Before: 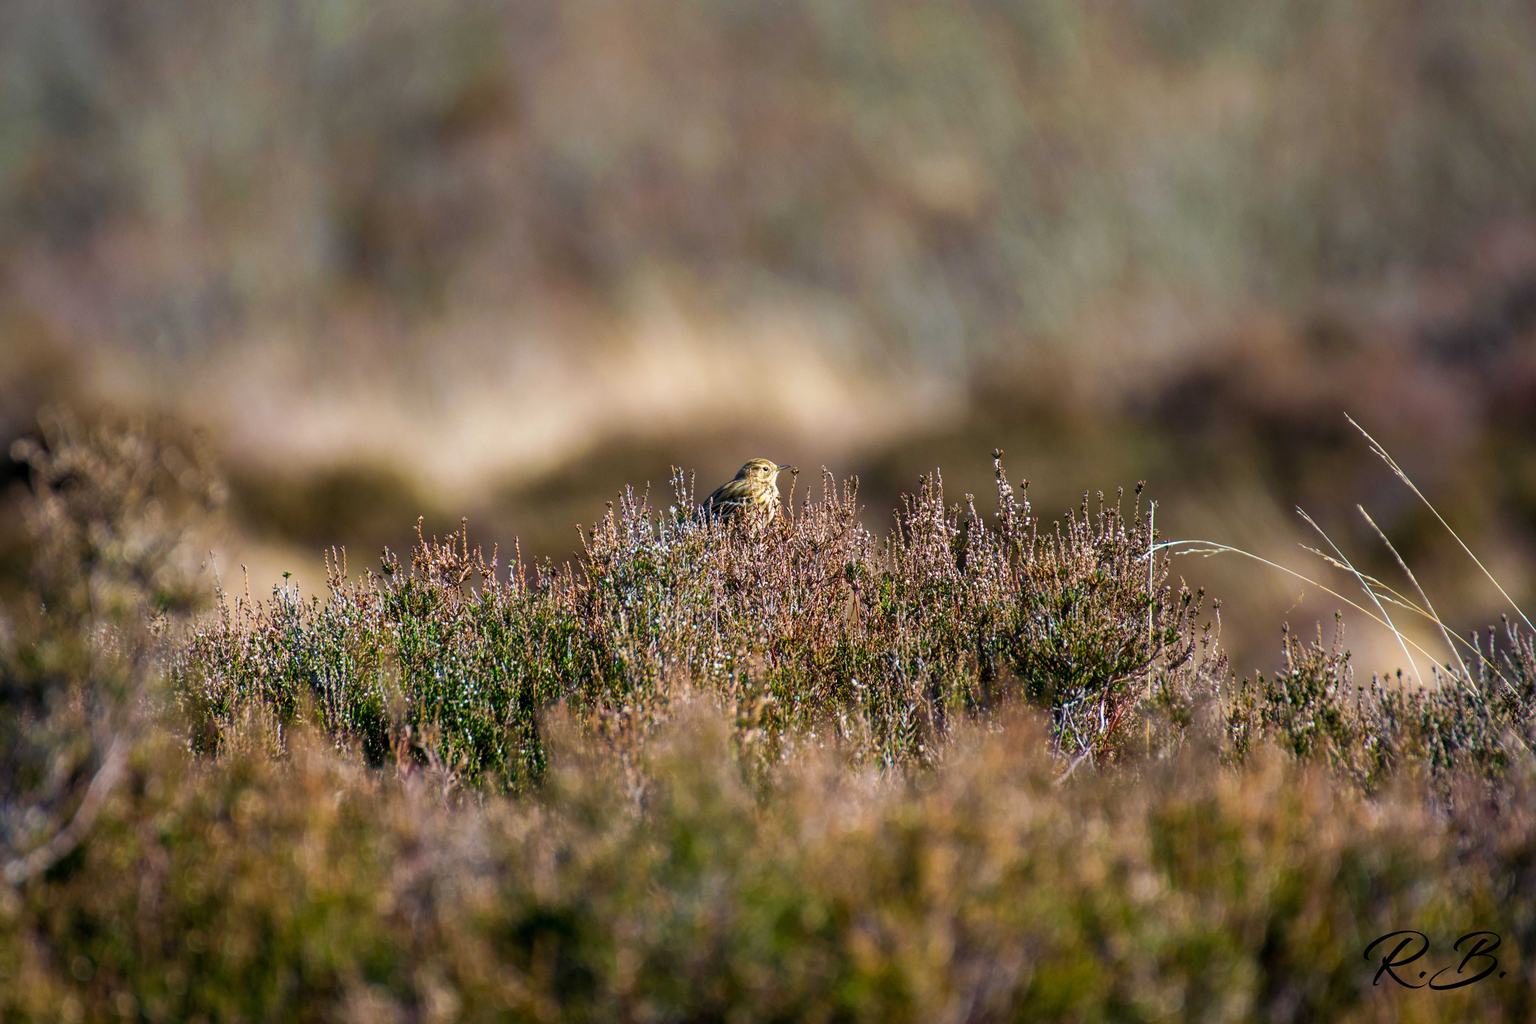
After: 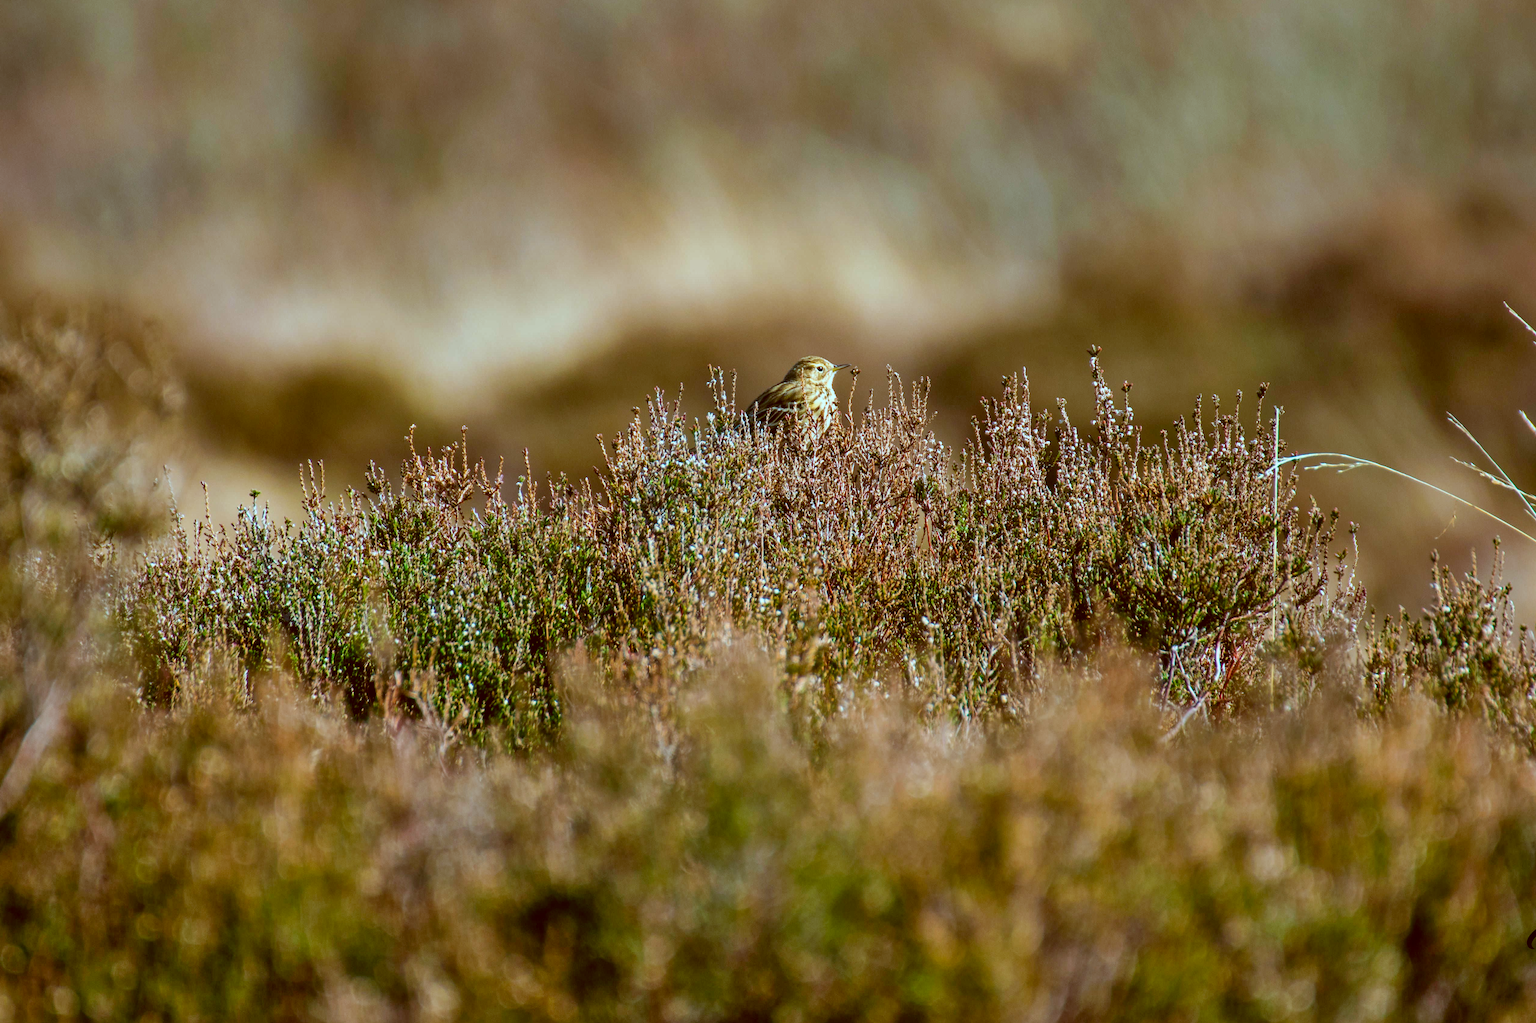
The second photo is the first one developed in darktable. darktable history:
crop and rotate: left 4.676%, top 15.369%, right 10.688%
color correction: highlights a* -14.34, highlights b* -16.16, shadows a* 10.55, shadows b* 30.19
shadows and highlights: soften with gaussian
